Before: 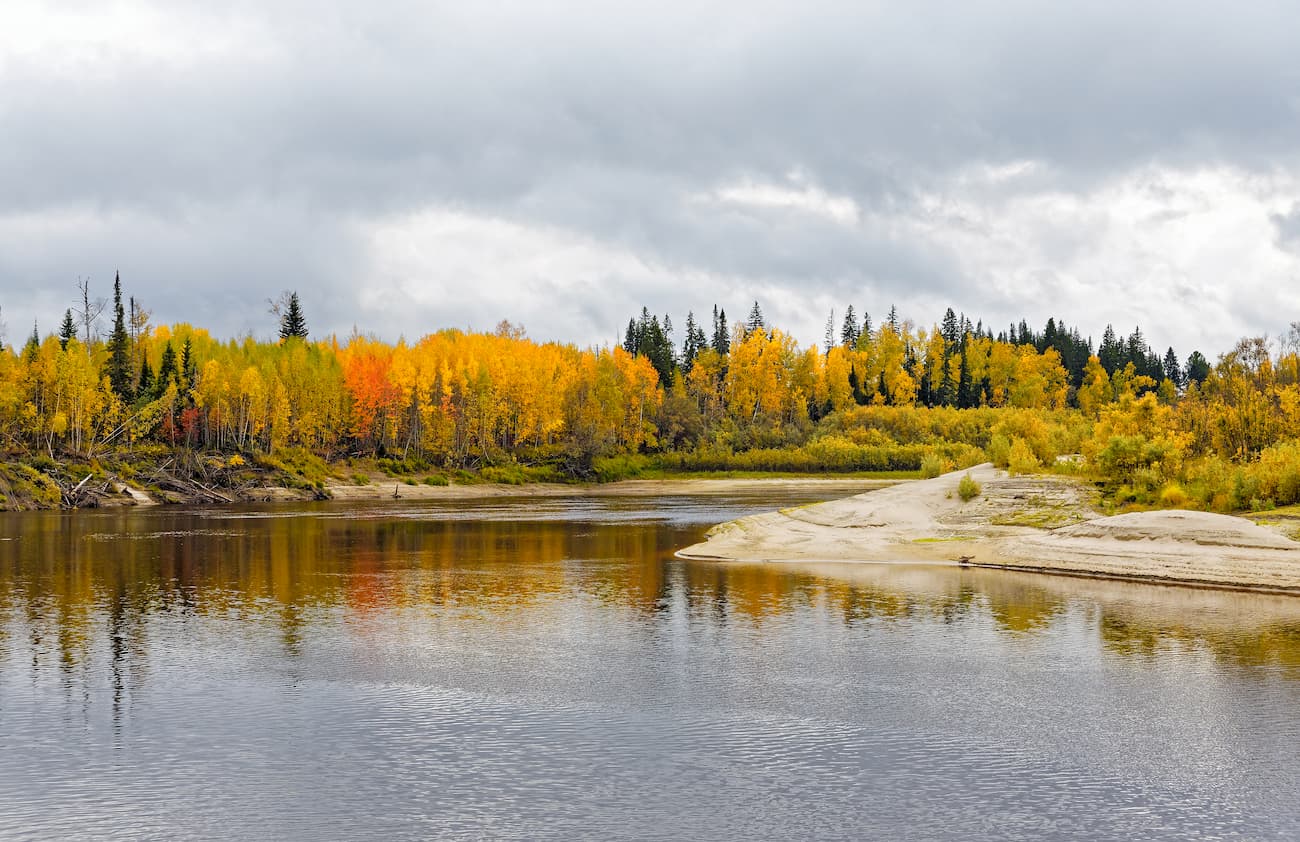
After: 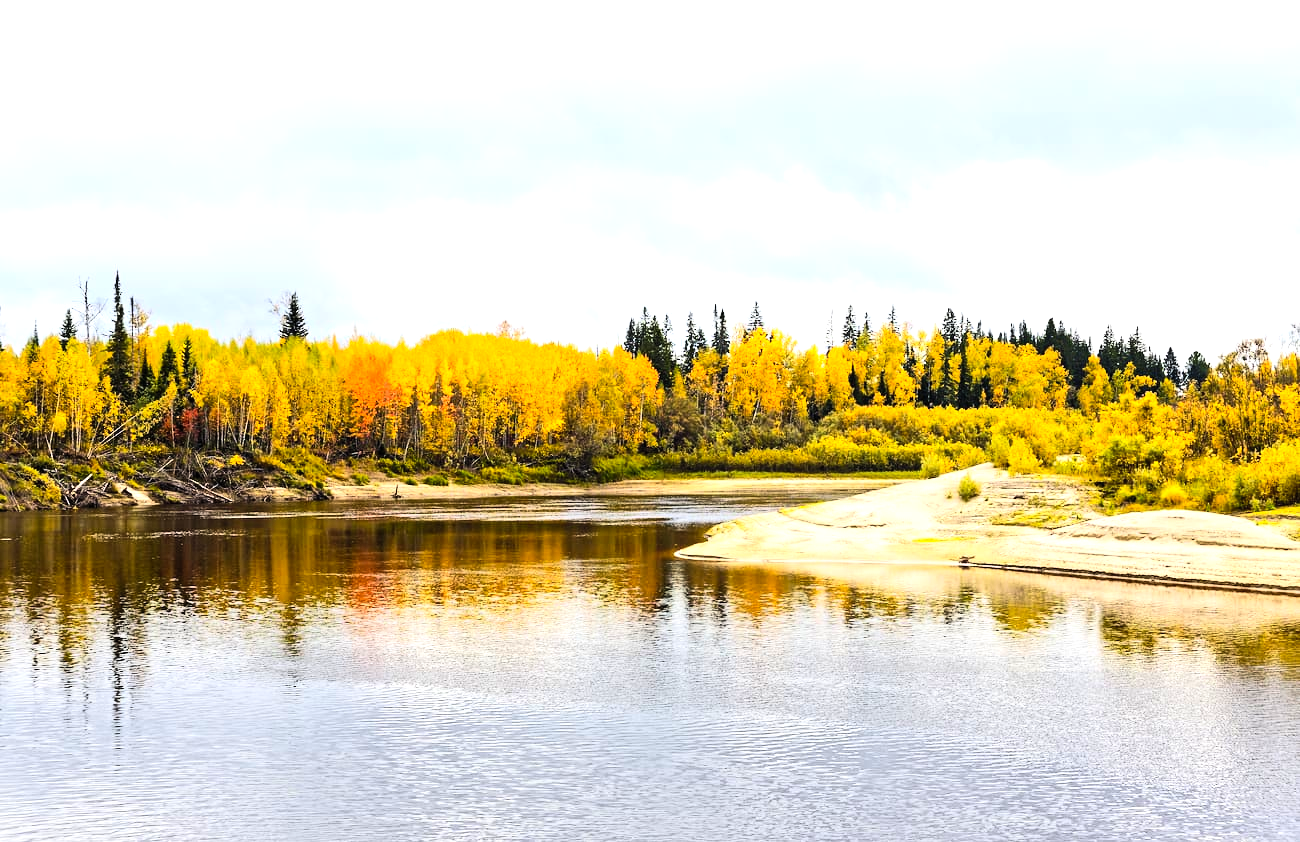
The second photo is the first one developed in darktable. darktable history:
tone equalizer: -8 EV -1.08 EV, -7 EV -1.01 EV, -6 EV -0.867 EV, -5 EV -0.578 EV, -3 EV 0.578 EV, -2 EV 0.867 EV, -1 EV 1.01 EV, +0 EV 1.08 EV, edges refinement/feathering 500, mask exposure compensation -1.57 EV, preserve details no
contrast brightness saturation: contrast 0.2, brightness 0.16, saturation 0.22
